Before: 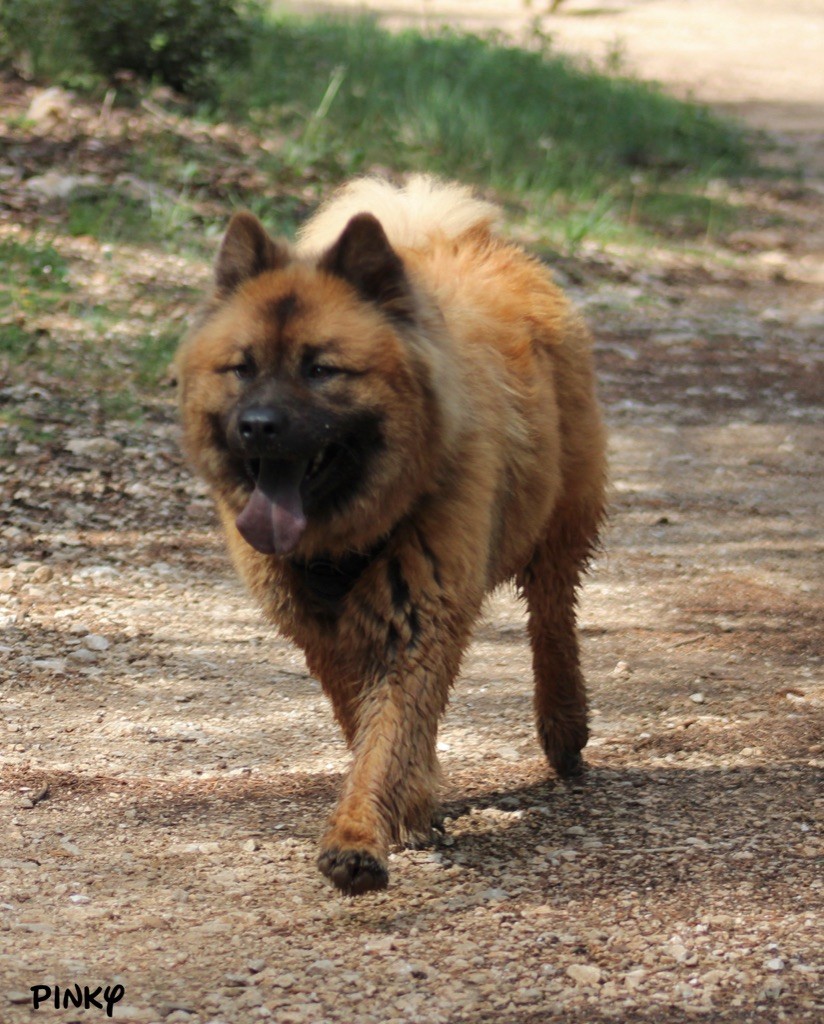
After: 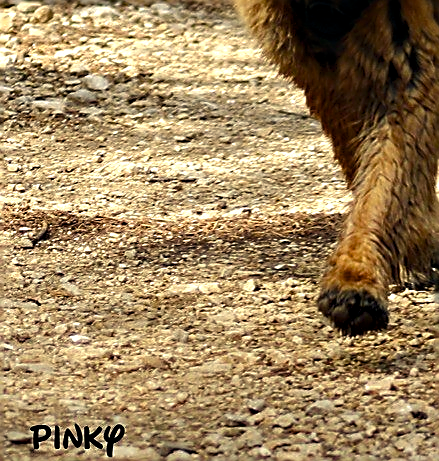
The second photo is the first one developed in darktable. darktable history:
crop and rotate: top 54.778%, right 46.61%, bottom 0.159%
sharpen: radius 1.4, amount 1.25, threshold 0.7
contrast equalizer: octaves 7, y [[0.528, 0.548, 0.563, 0.562, 0.546, 0.526], [0.55 ×6], [0 ×6], [0 ×6], [0 ×6]]
color correction: highlights a* 1.39, highlights b* 17.83
tone equalizer: -8 EV -0.417 EV, -7 EV -0.389 EV, -6 EV -0.333 EV, -5 EV -0.222 EV, -3 EV 0.222 EV, -2 EV 0.333 EV, -1 EV 0.389 EV, +0 EV 0.417 EV, edges refinement/feathering 500, mask exposure compensation -1.57 EV, preserve details no
color balance rgb: perceptual saturation grading › global saturation 20%, perceptual saturation grading › highlights -25%, perceptual saturation grading › shadows 25%
tone curve: curves: ch0 [(0, 0) (0.8, 0.757) (1, 1)], color space Lab, linked channels, preserve colors none
